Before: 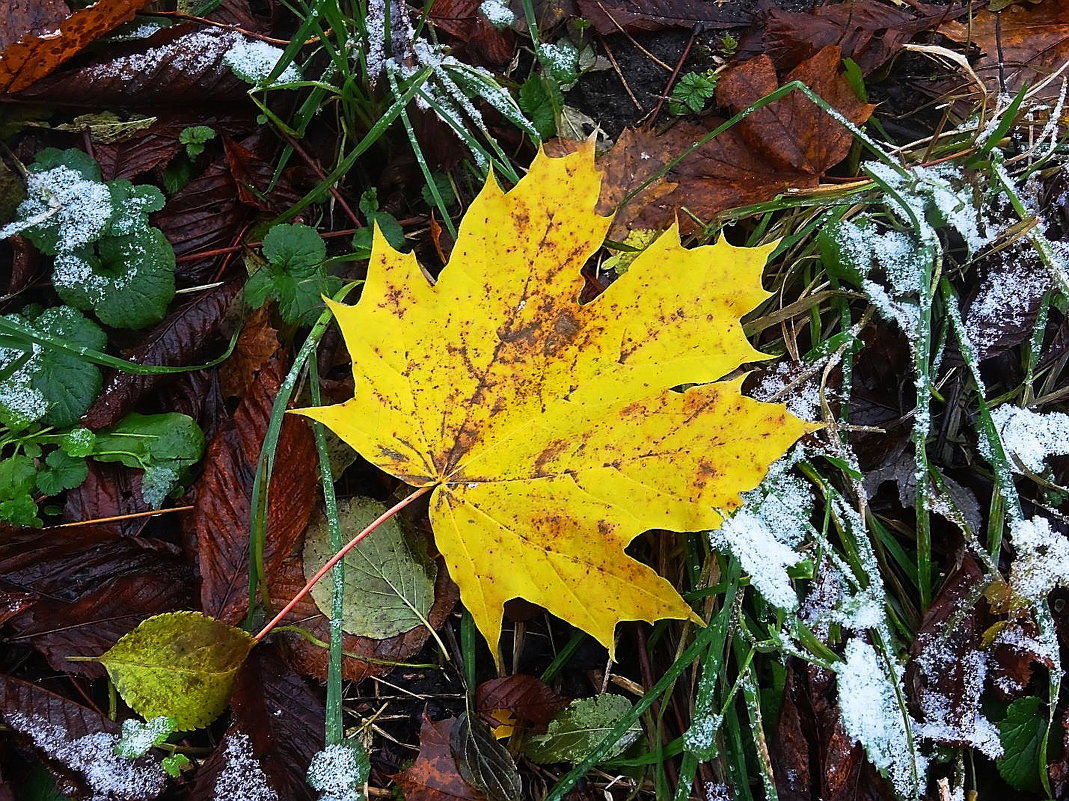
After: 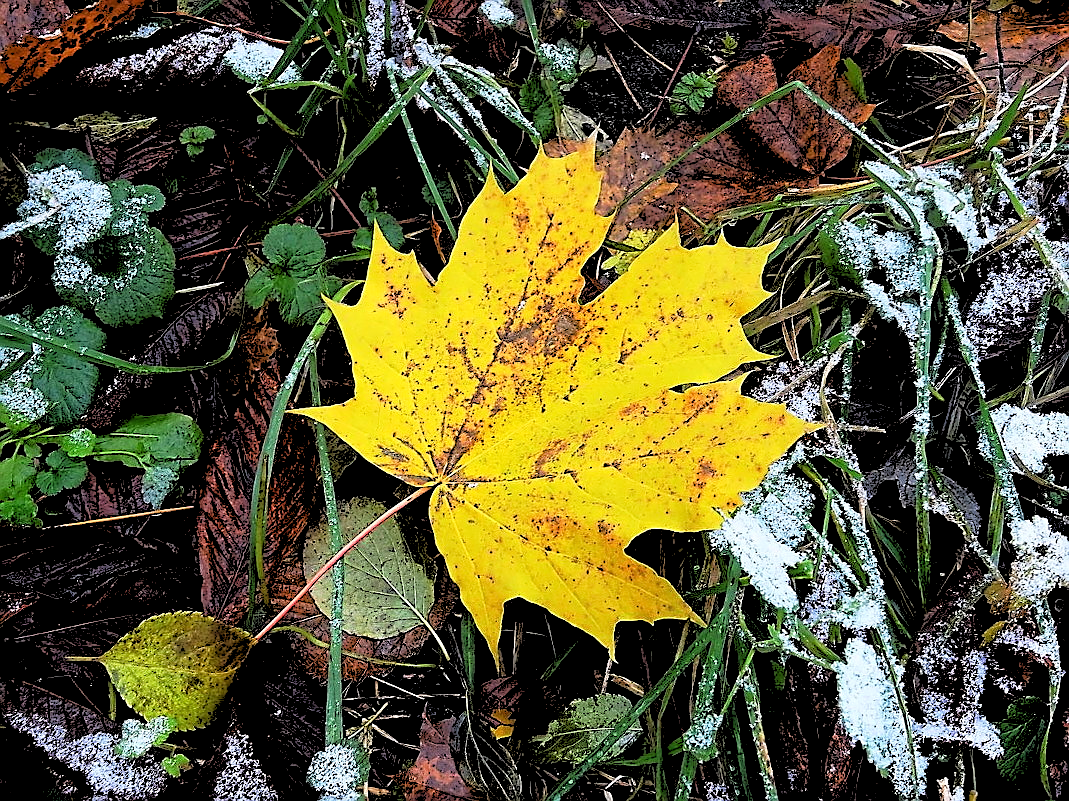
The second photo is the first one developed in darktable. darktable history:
tone equalizer: on, module defaults
sharpen: on, module defaults
rgb levels: levels [[0.027, 0.429, 0.996], [0, 0.5, 1], [0, 0.5, 1]]
